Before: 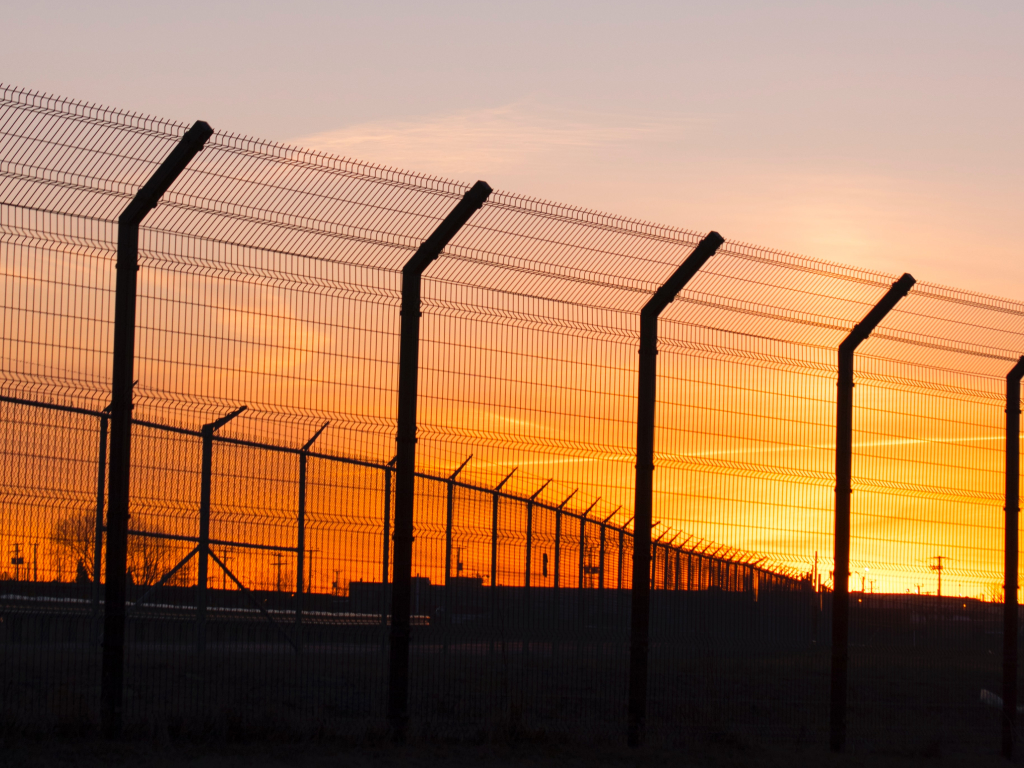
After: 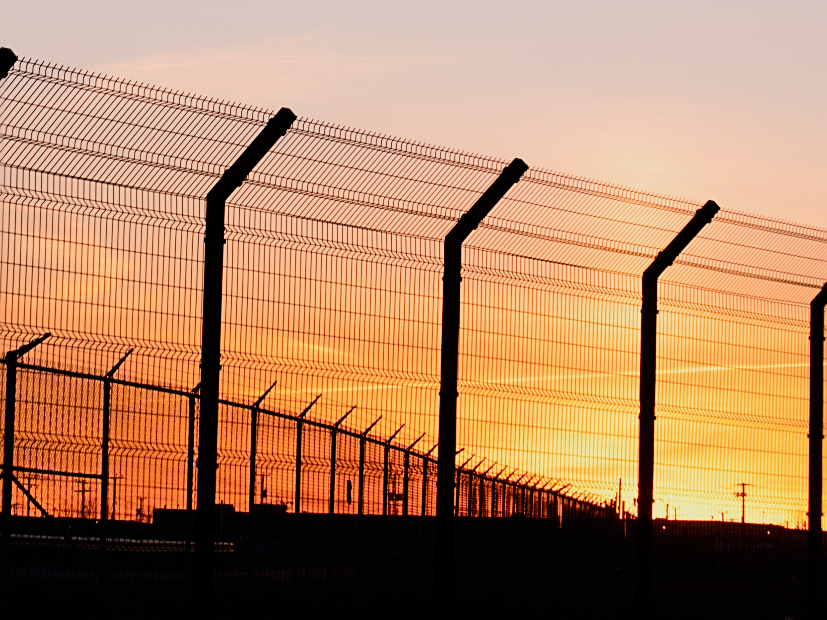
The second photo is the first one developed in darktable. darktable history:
filmic rgb: black relative exposure -16 EV, white relative exposure 6.92 EV, hardness 4.7
contrast brightness saturation: contrast 0.28
sharpen: on, module defaults
crop: left 19.159%, top 9.58%, bottom 9.58%
